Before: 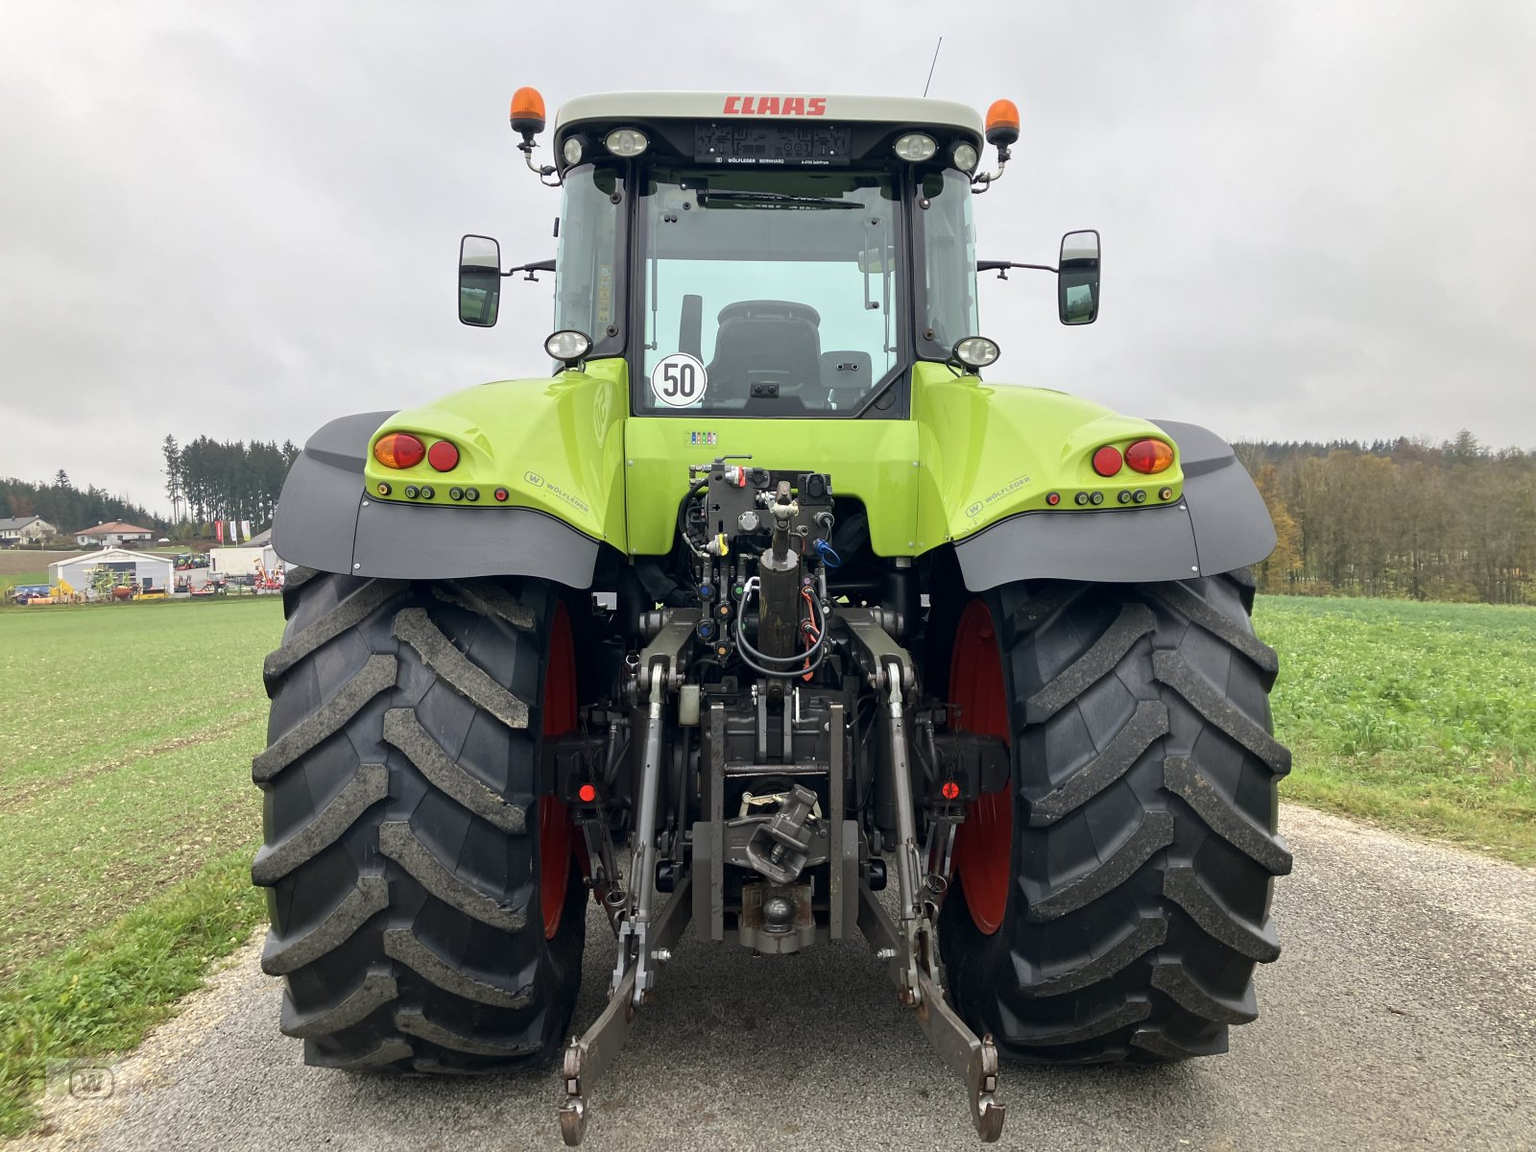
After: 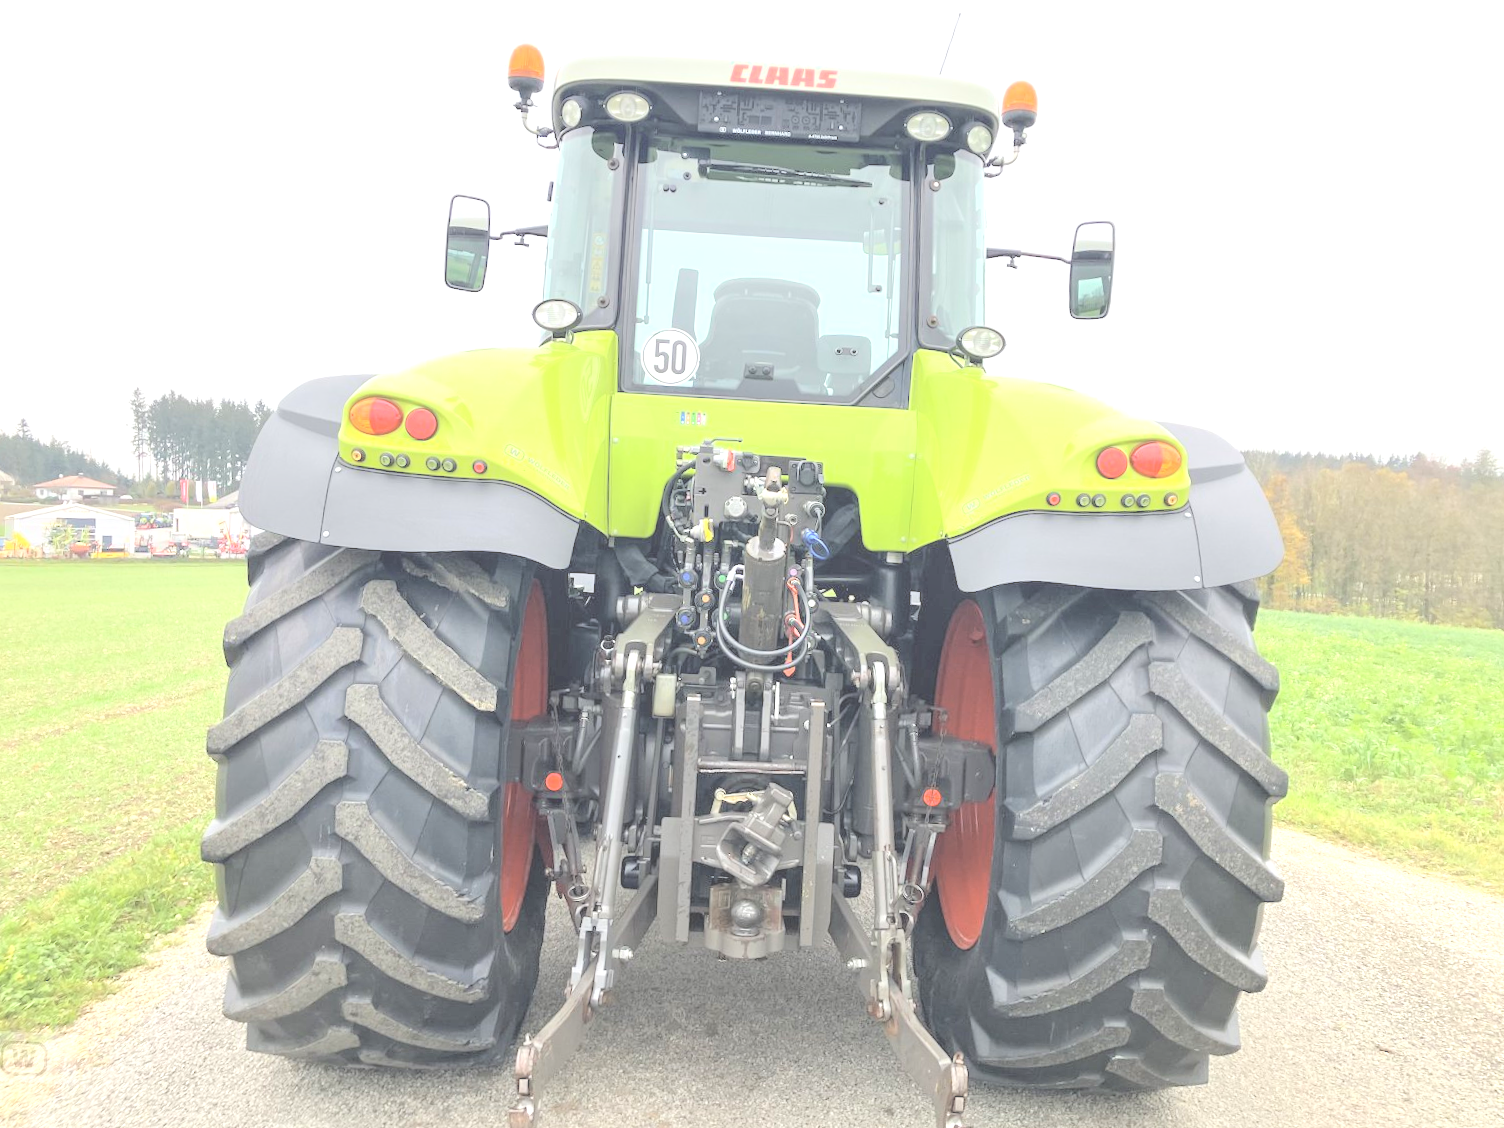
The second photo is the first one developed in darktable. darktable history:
crop and rotate: angle -2.78°
contrast equalizer: octaves 7, y [[0.518, 0.517, 0.501, 0.5, 0.5, 0.5], [0.5 ×6], [0.5 ×6], [0 ×6], [0 ×6]], mix -0.191
local contrast: on, module defaults
exposure: black level correction -0.002, exposure 0.705 EV, compensate exposure bias true, compensate highlight preservation false
contrast brightness saturation: brightness 1
